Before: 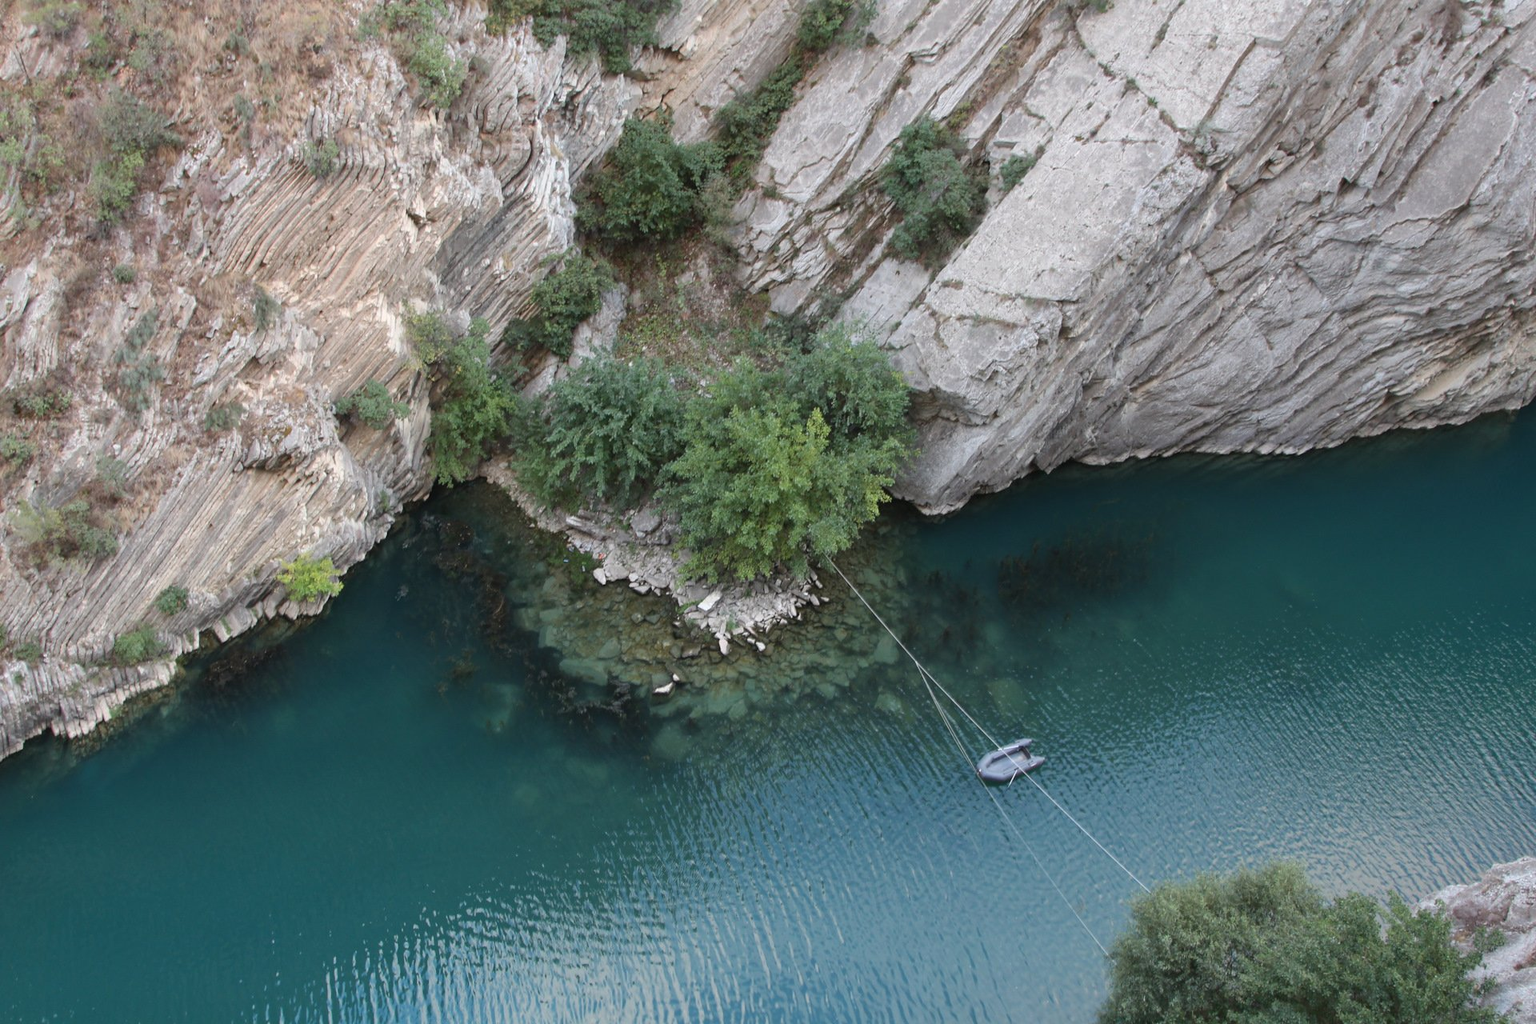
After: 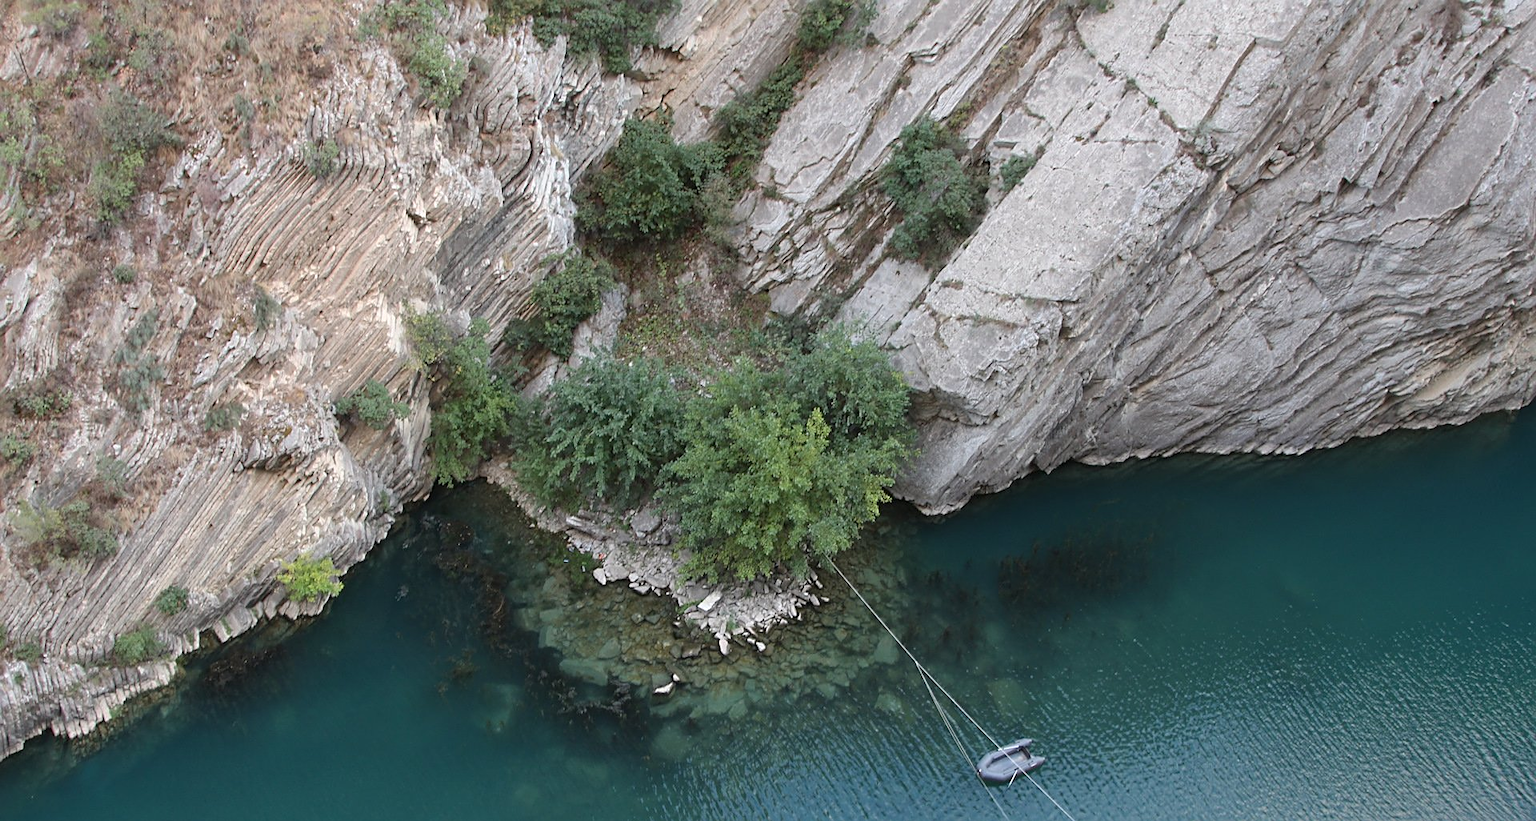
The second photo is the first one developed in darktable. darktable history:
crop: bottom 19.718%
sharpen: on, module defaults
tone equalizer: on, module defaults
